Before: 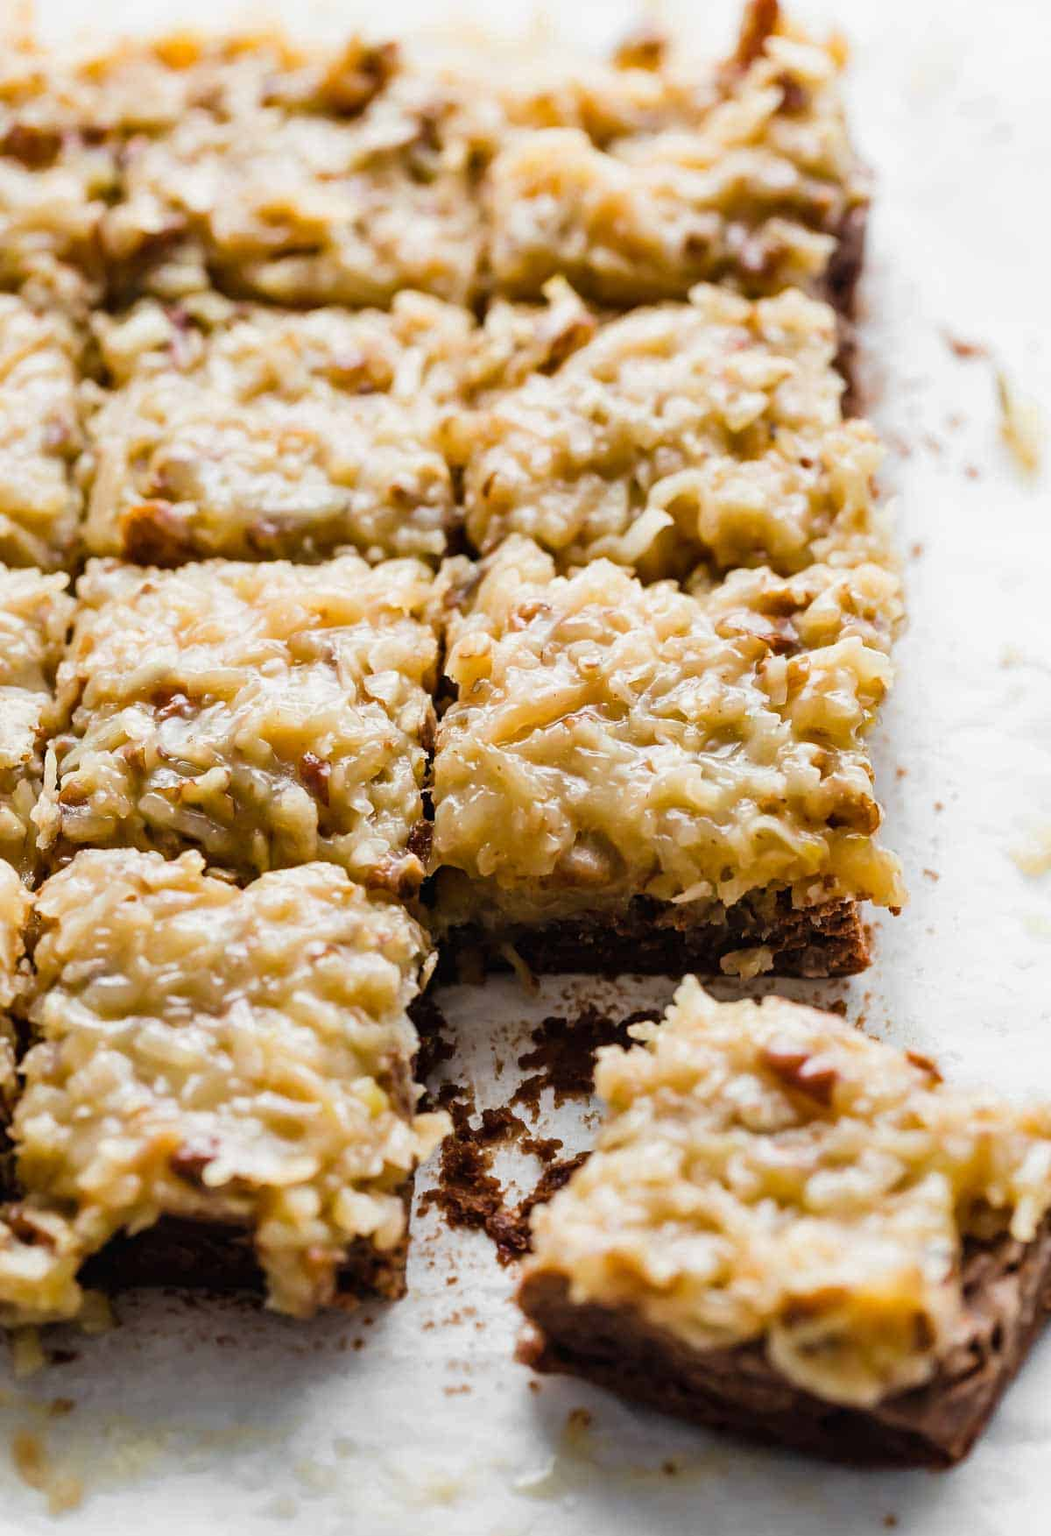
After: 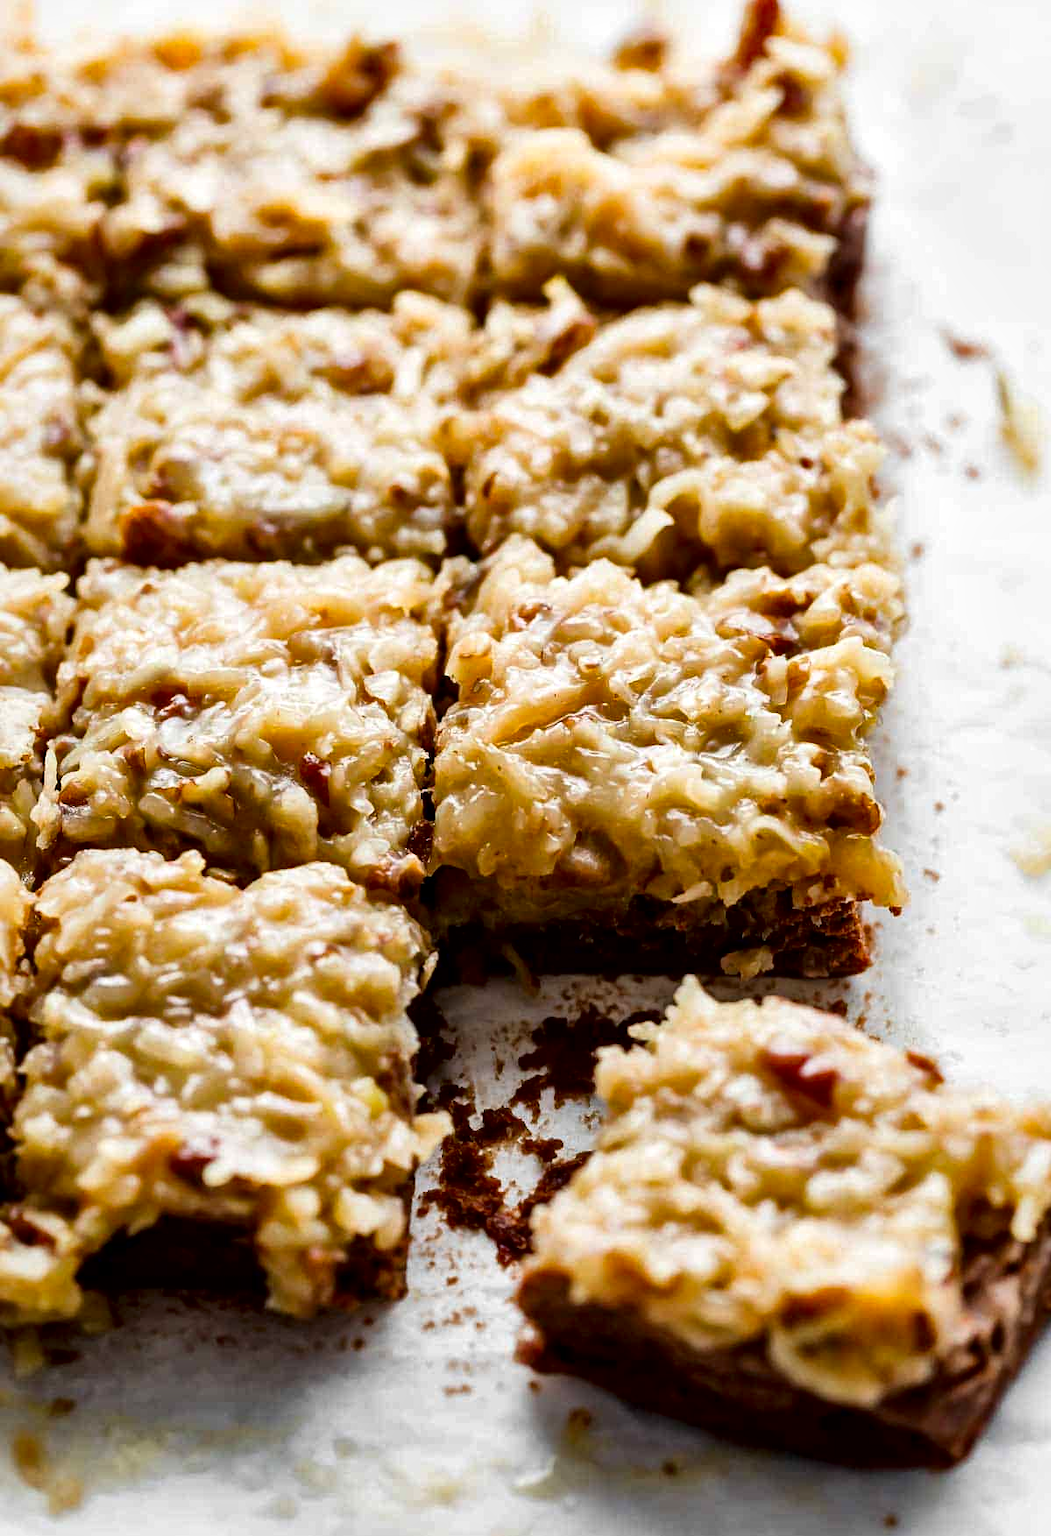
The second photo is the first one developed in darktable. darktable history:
contrast brightness saturation: contrast 0.12, brightness -0.119, saturation 0.195
local contrast: mode bilateral grid, contrast 21, coarseness 50, detail 161%, midtone range 0.2
